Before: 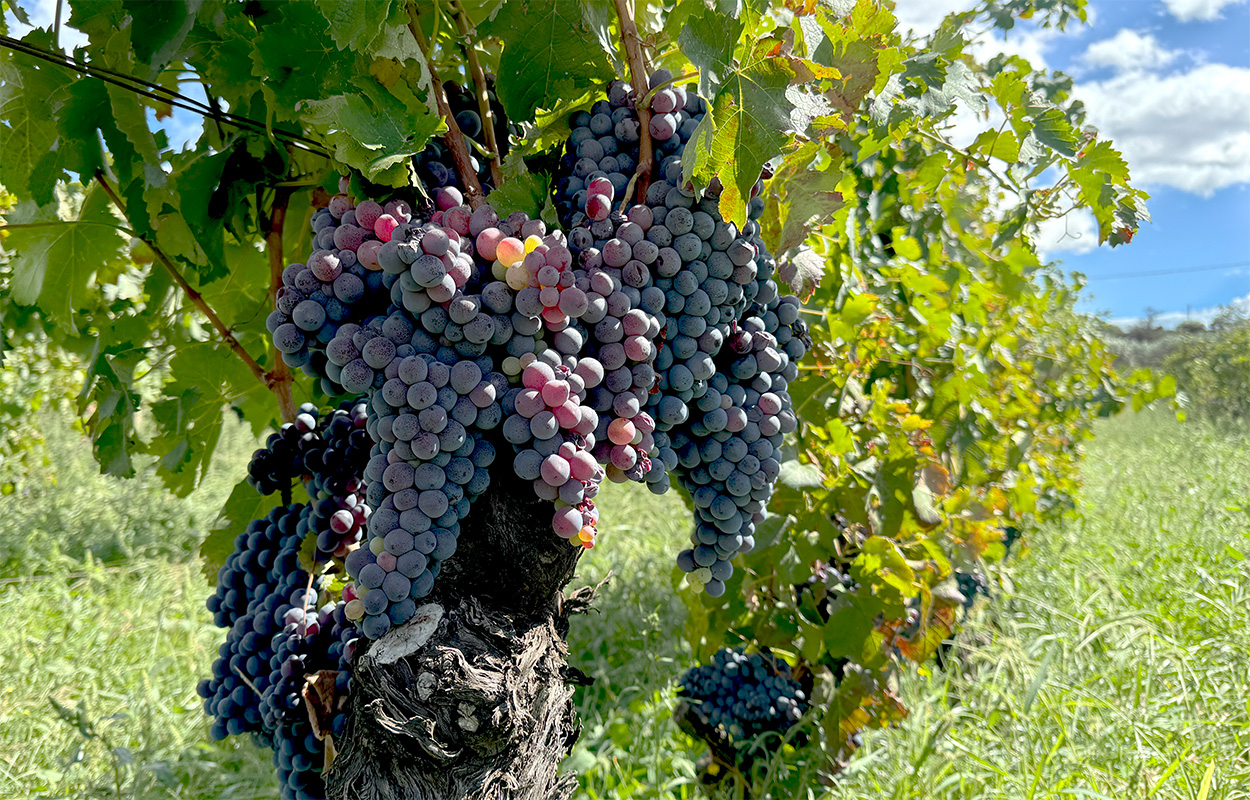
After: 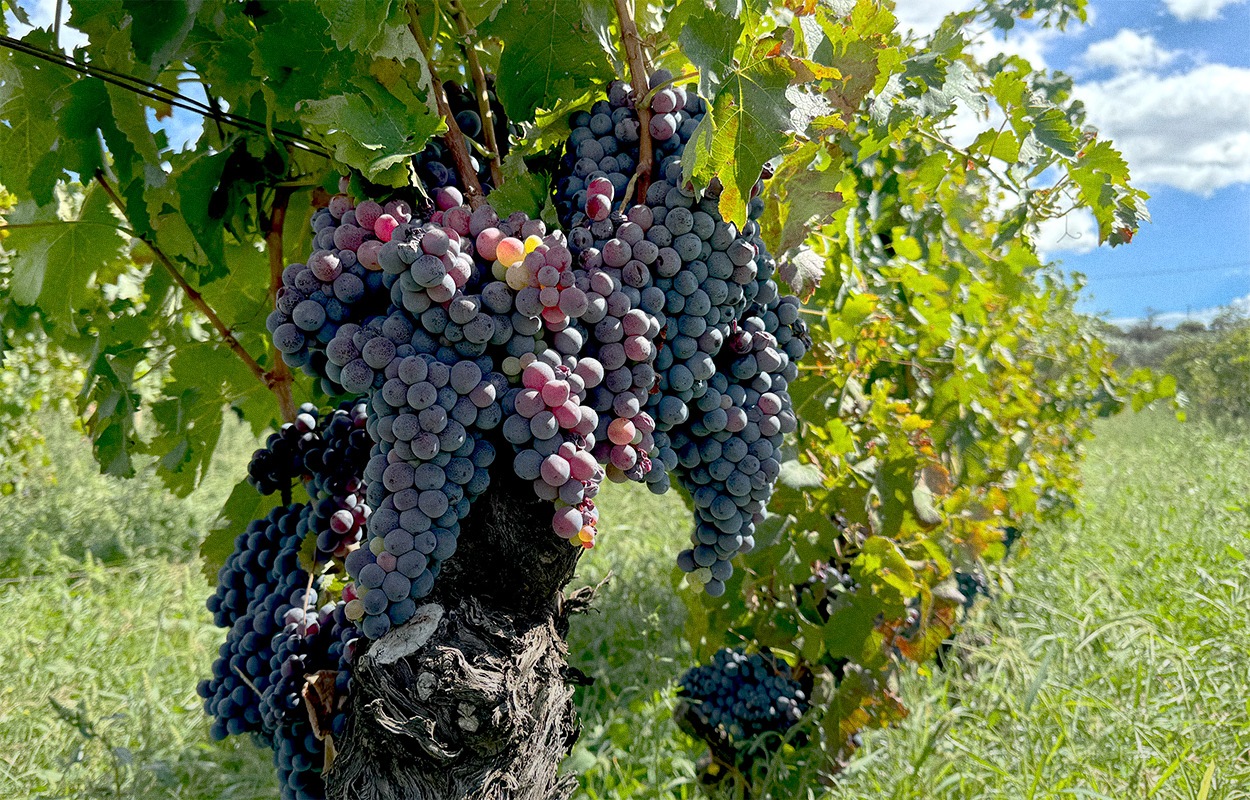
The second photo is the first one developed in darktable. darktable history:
graduated density: rotation -180°, offset 24.95
grain: coarseness 0.47 ISO
